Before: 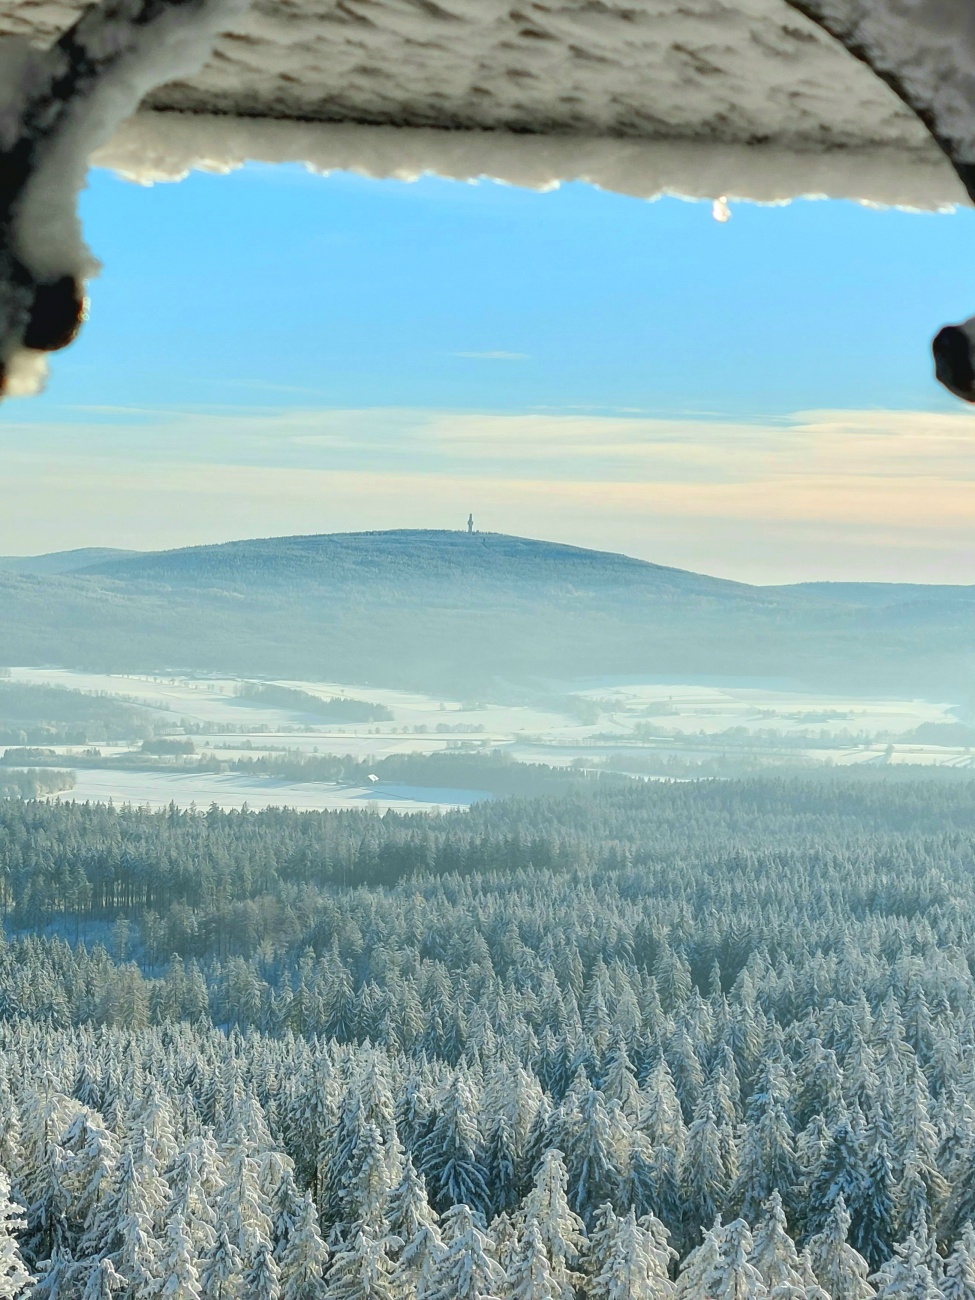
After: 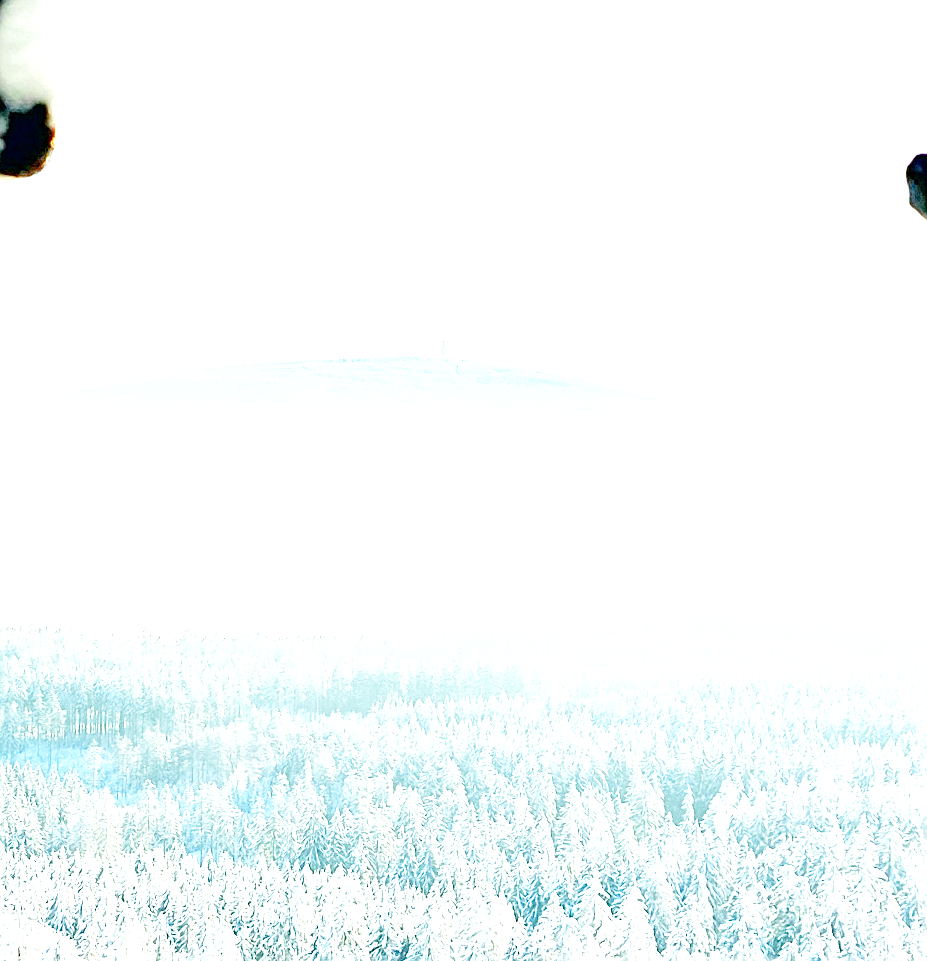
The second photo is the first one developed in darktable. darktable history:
crop and rotate: left 2.842%, top 13.366%, right 1.995%, bottom 12.645%
exposure: black level correction 0.005, exposure 2.064 EV, compensate exposure bias true, compensate highlight preservation false
sharpen: radius 1.976
local contrast: highlights 104%, shadows 98%, detail 120%, midtone range 0.2
base curve: curves: ch0 [(0, 0) (0.008, 0.007) (0.022, 0.029) (0.048, 0.089) (0.092, 0.197) (0.191, 0.399) (0.275, 0.534) (0.357, 0.65) (0.477, 0.78) (0.542, 0.833) (0.799, 0.973) (1, 1)], exposure shift 0.01, preserve colors none
